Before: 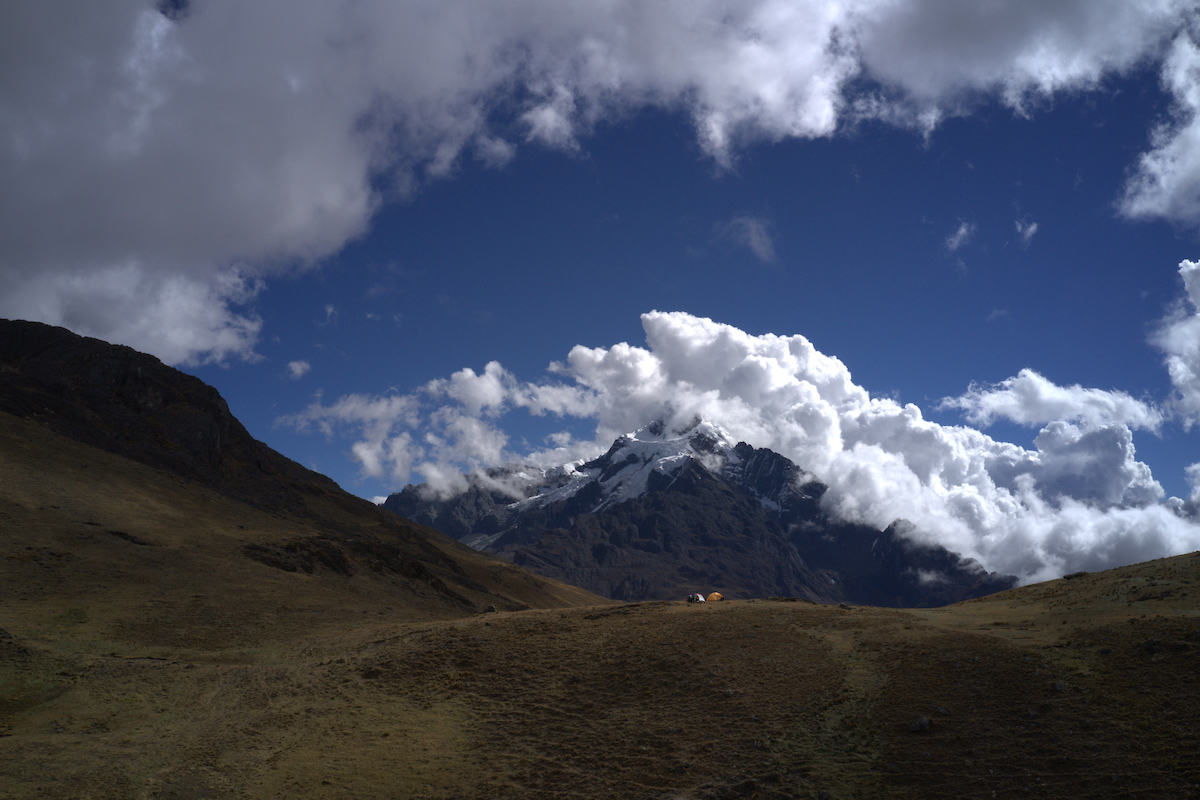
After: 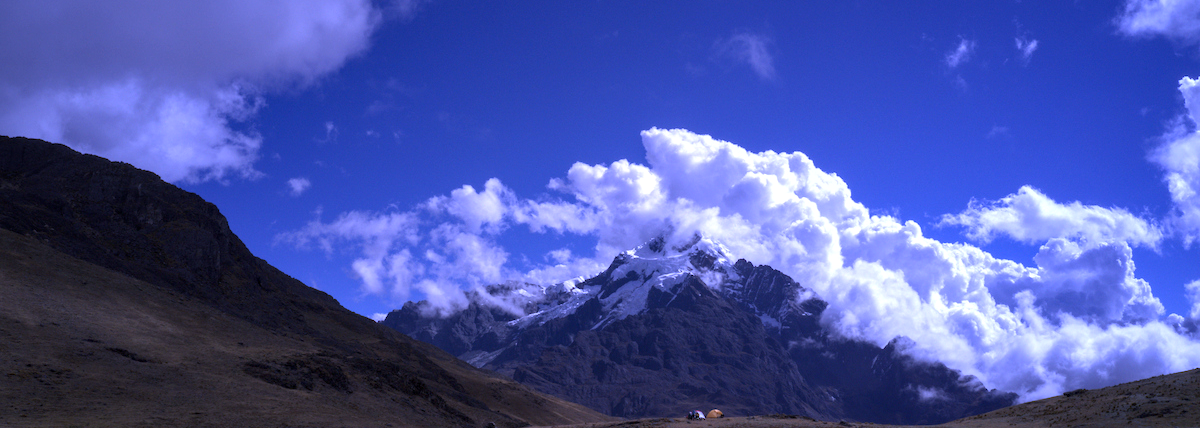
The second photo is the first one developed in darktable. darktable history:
local contrast: on, module defaults
white balance: red 0.98, blue 1.61
crop and rotate: top 23.043%, bottom 23.437%
